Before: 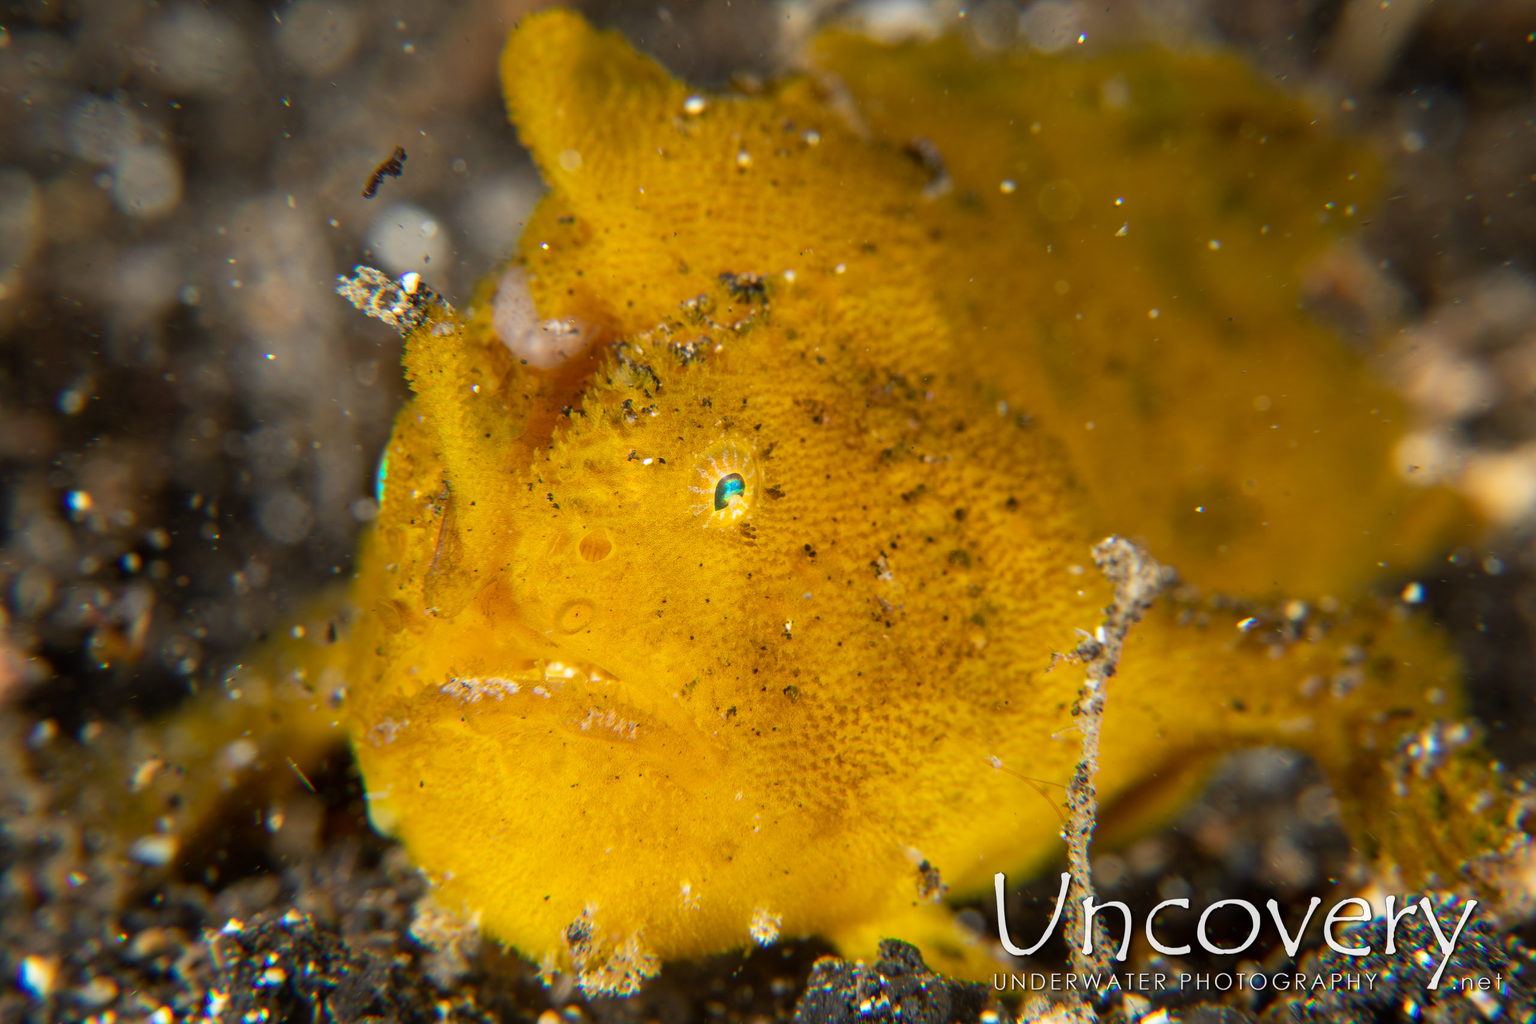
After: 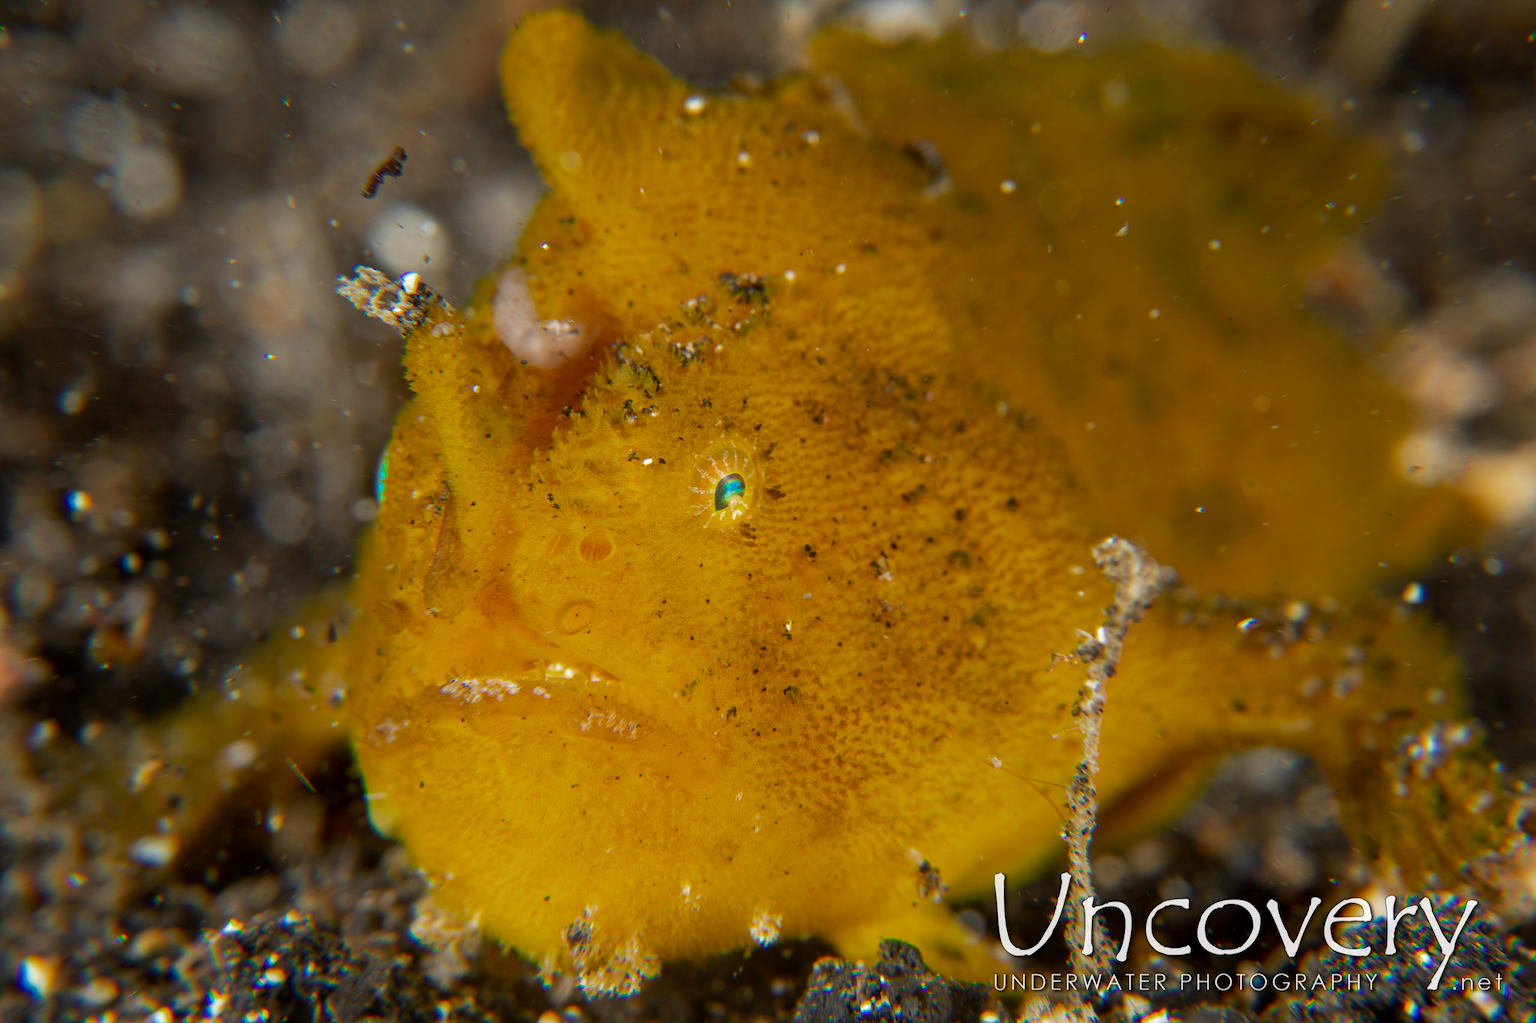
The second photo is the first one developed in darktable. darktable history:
crop: bottom 0.071%
exposure: black level correction 0.001, compensate highlight preservation false
color zones: curves: ch0 [(0, 0.425) (0.143, 0.422) (0.286, 0.42) (0.429, 0.419) (0.571, 0.419) (0.714, 0.42) (0.857, 0.422) (1, 0.425)]
